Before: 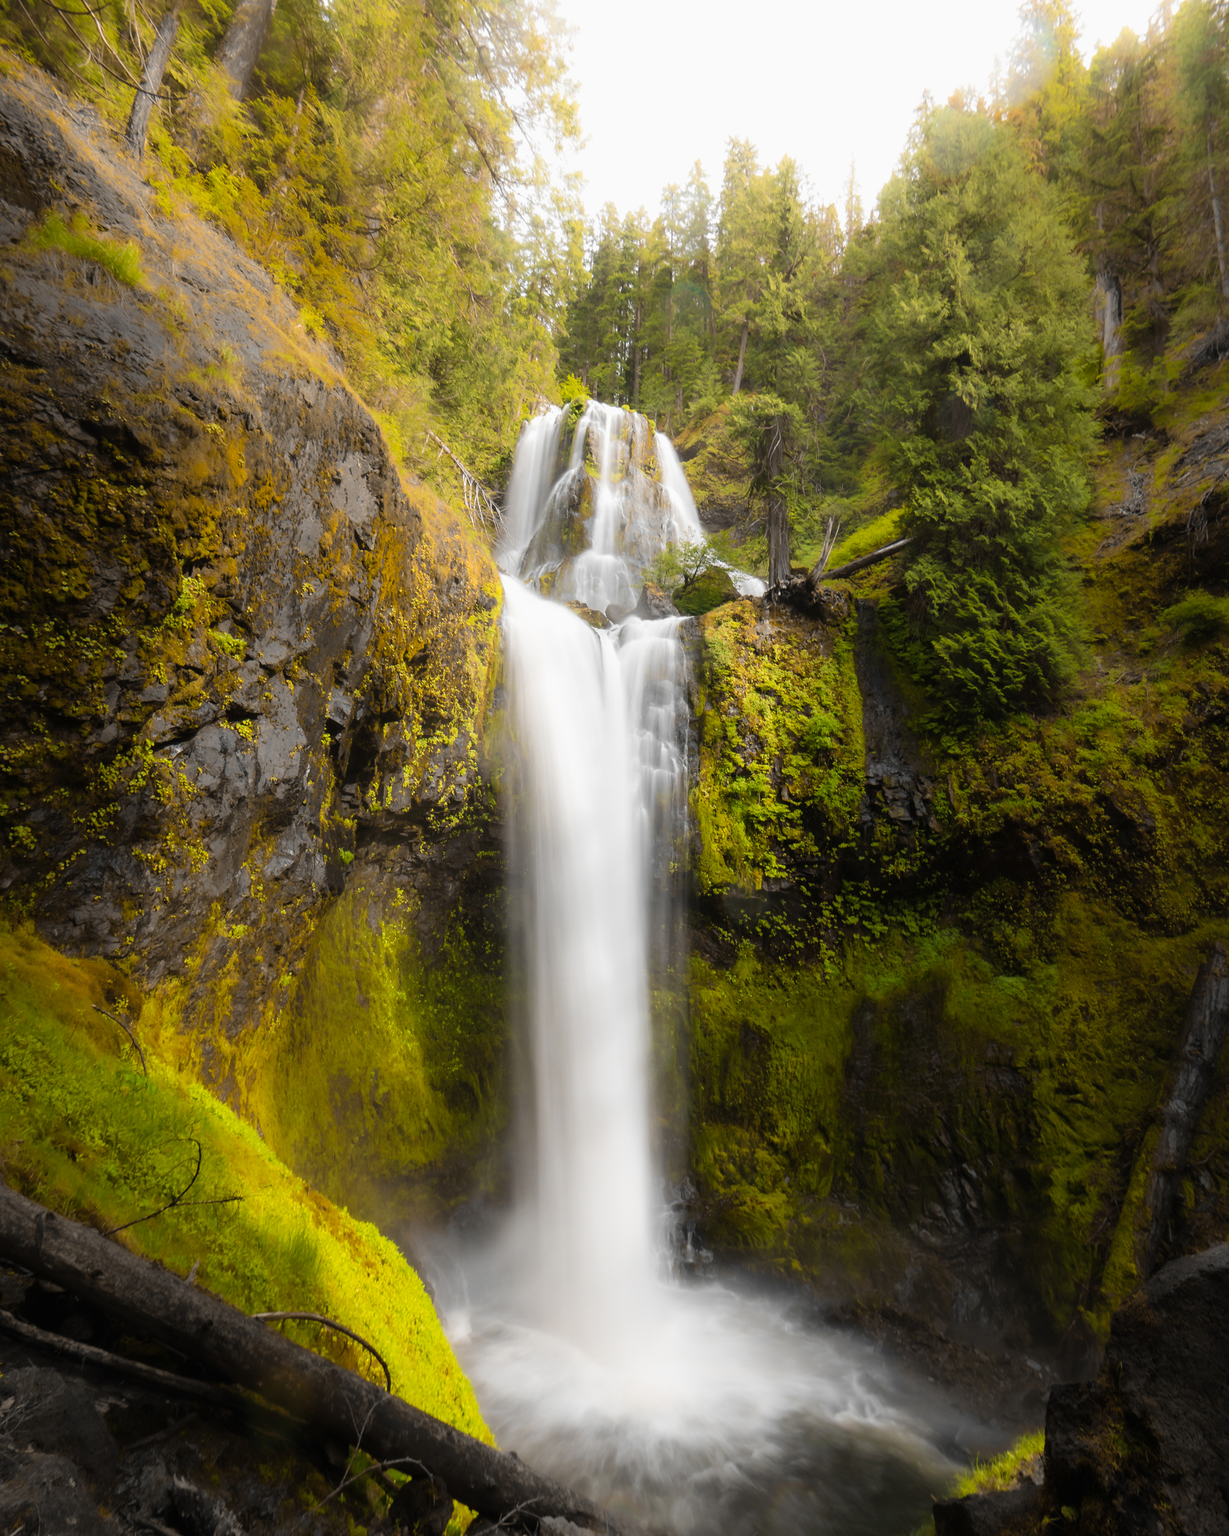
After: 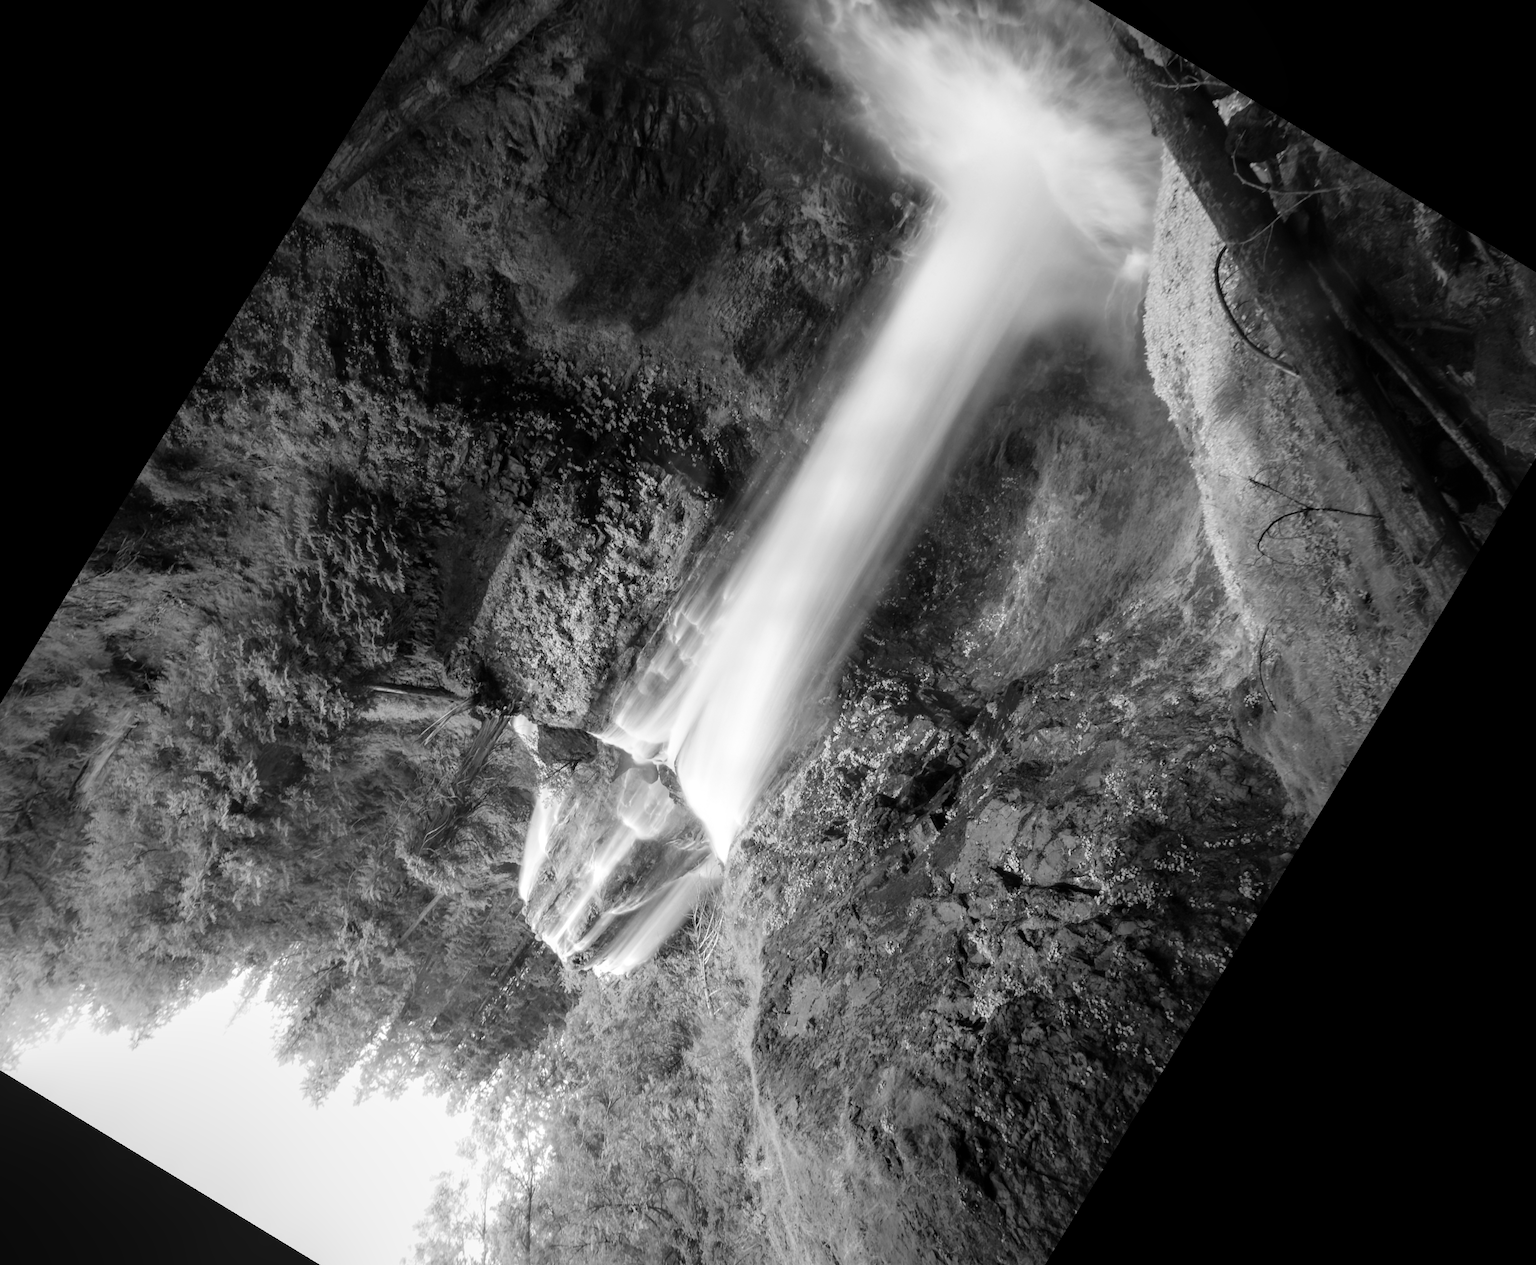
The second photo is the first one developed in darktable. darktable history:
monochrome: on, module defaults
local contrast: on, module defaults
crop and rotate: angle 148.68°, left 9.111%, top 15.603%, right 4.588%, bottom 17.041%
